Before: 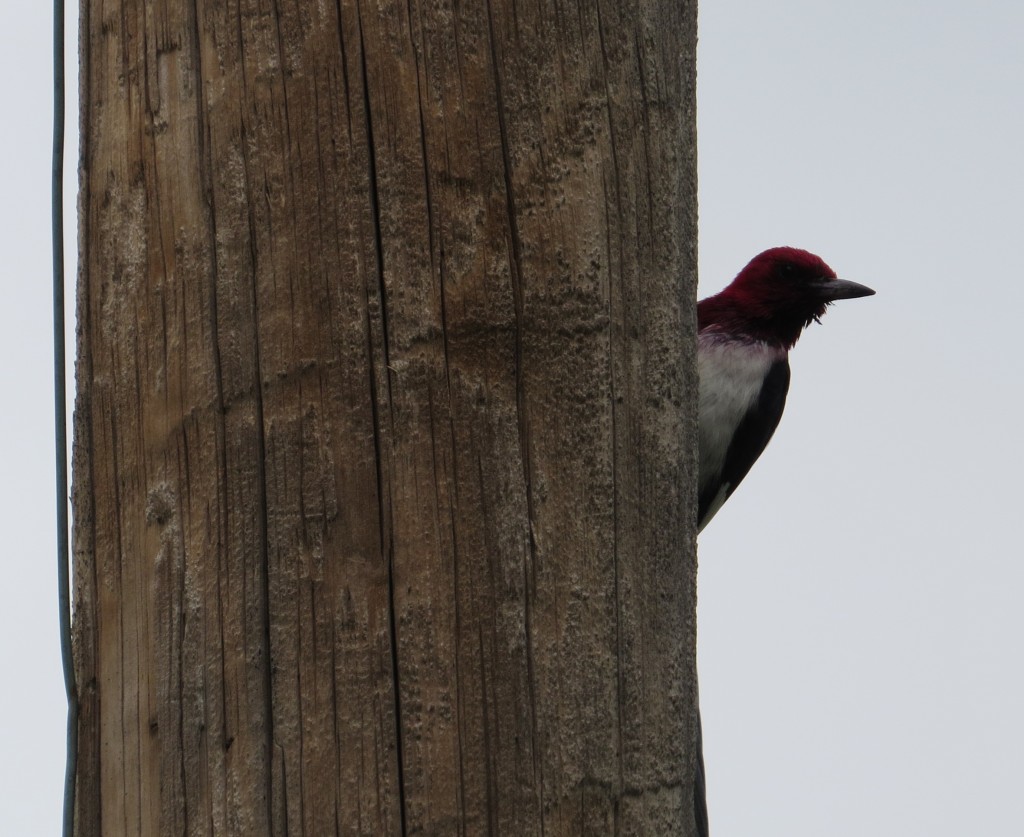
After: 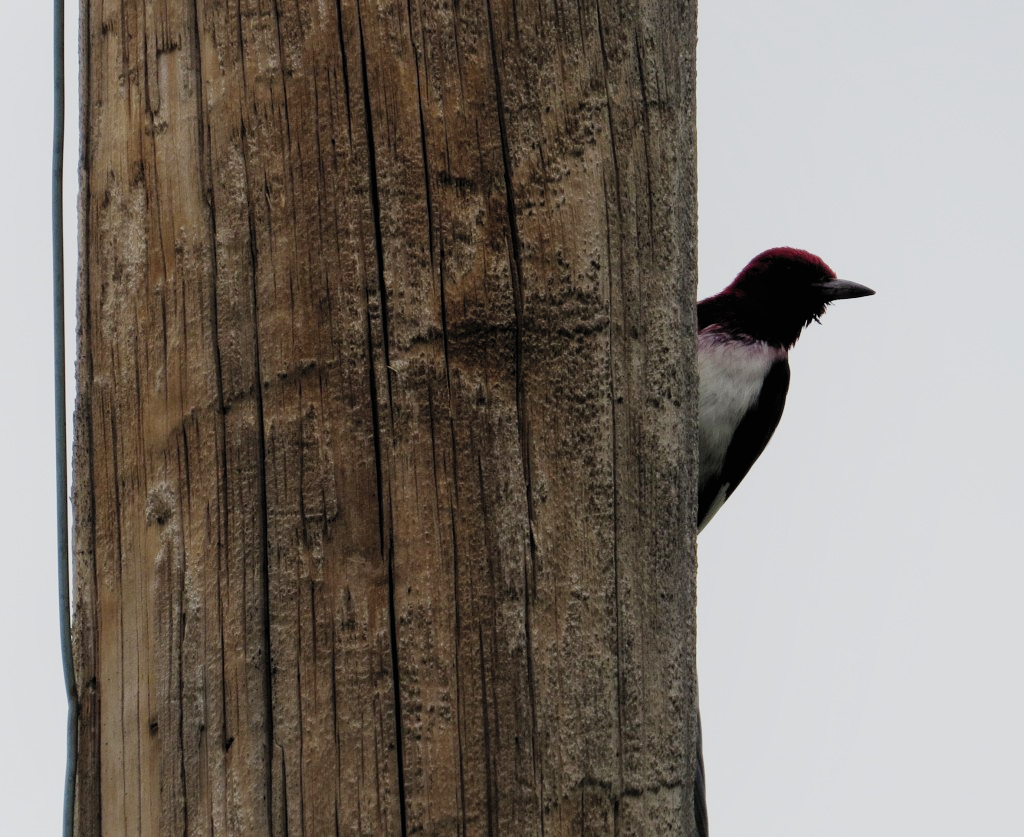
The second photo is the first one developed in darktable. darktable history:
exposure: black level correction 0.005, exposure 0.015 EV, compensate exposure bias true, compensate highlight preservation false
filmic rgb: black relative exposure -8.4 EV, white relative exposure 4.69 EV, hardness 3.84, add noise in highlights 0.002, preserve chrominance no, color science v3 (2019), use custom middle-gray values true, contrast in highlights soft
contrast brightness saturation: brightness 0.152
shadows and highlights: shadows -0.25, highlights 41.86
